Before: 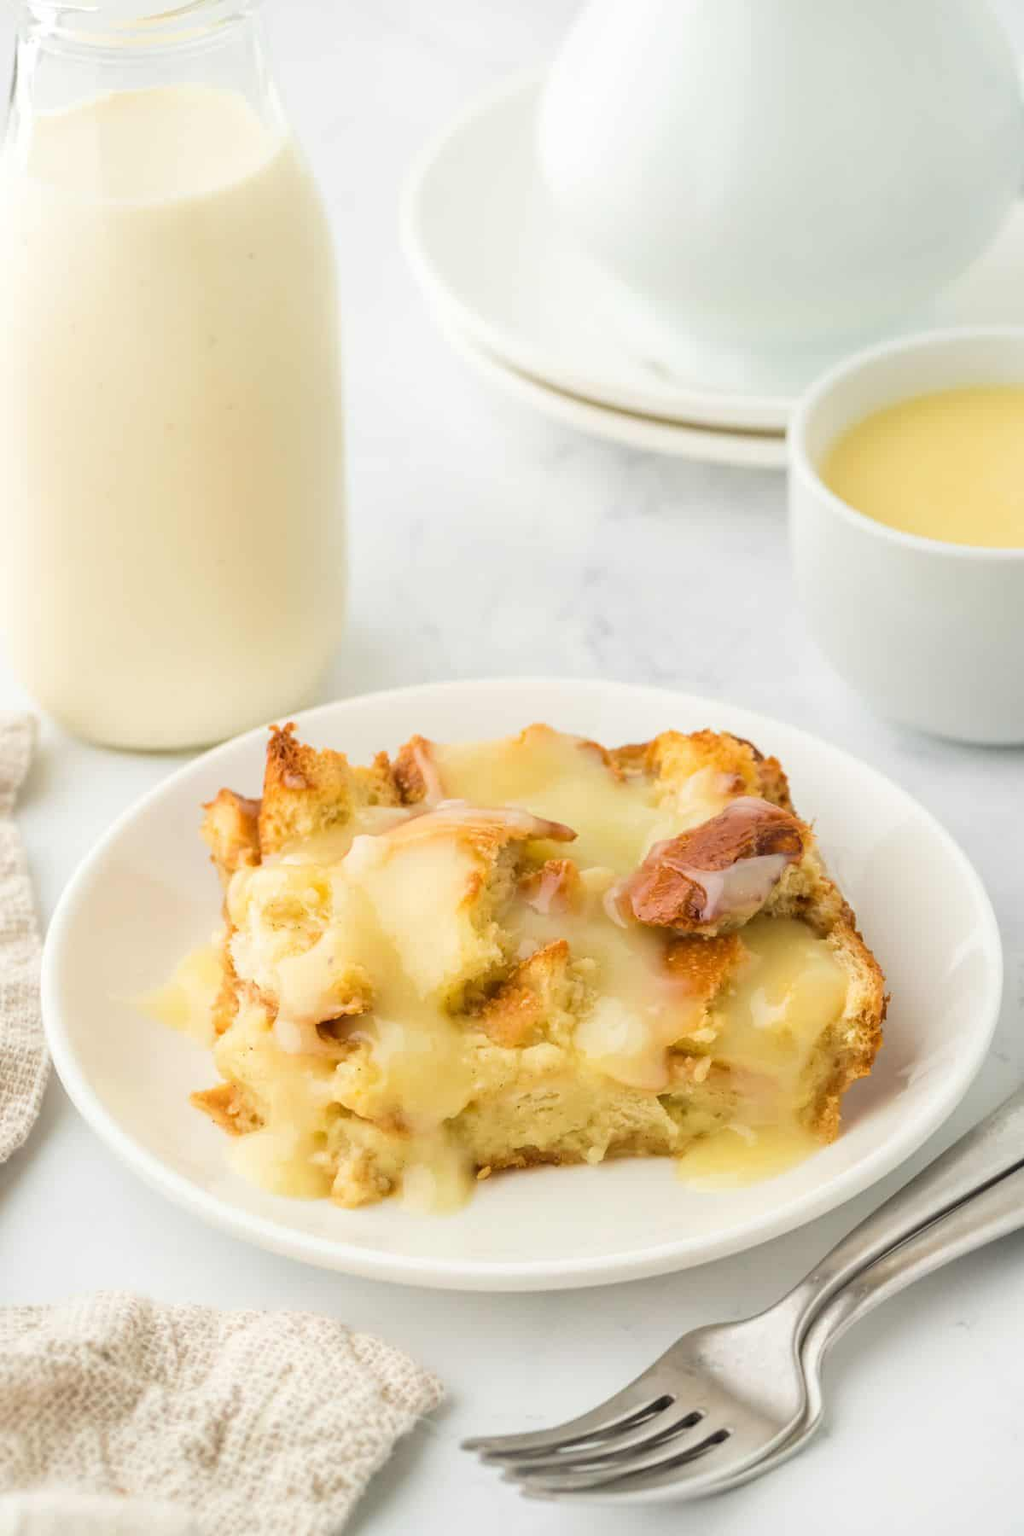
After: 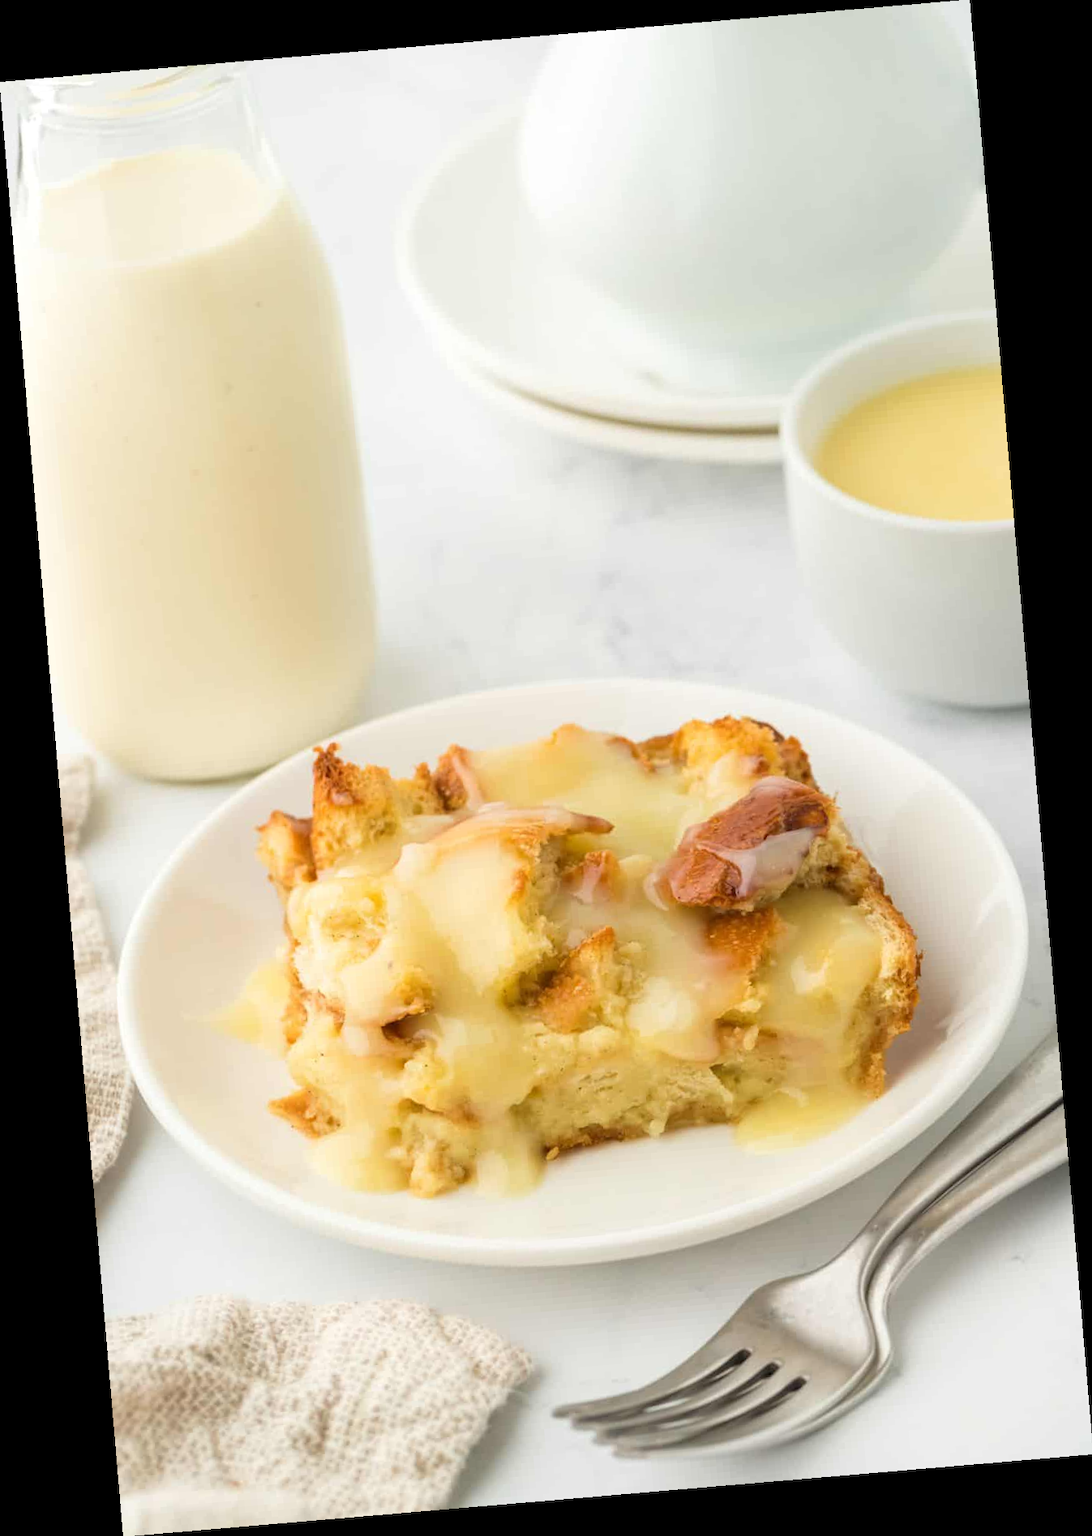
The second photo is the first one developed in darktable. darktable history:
tone equalizer: -8 EV -1.84 EV, -7 EV -1.16 EV, -6 EV -1.62 EV, smoothing diameter 25%, edges refinement/feathering 10, preserve details guided filter
rotate and perspective: rotation -4.86°, automatic cropping off
